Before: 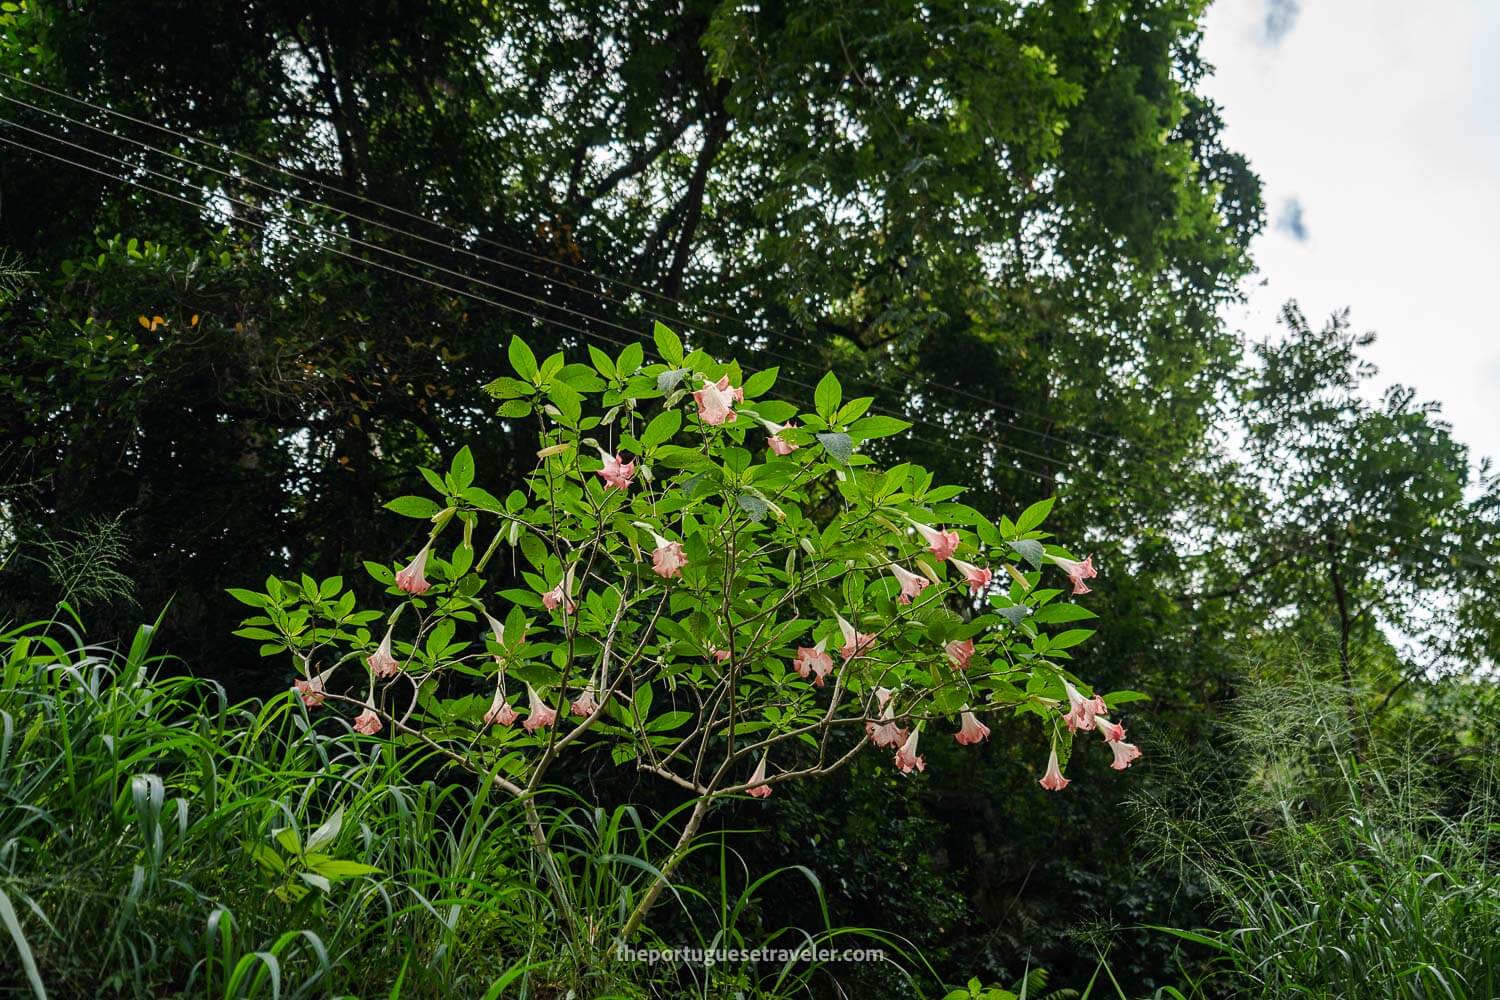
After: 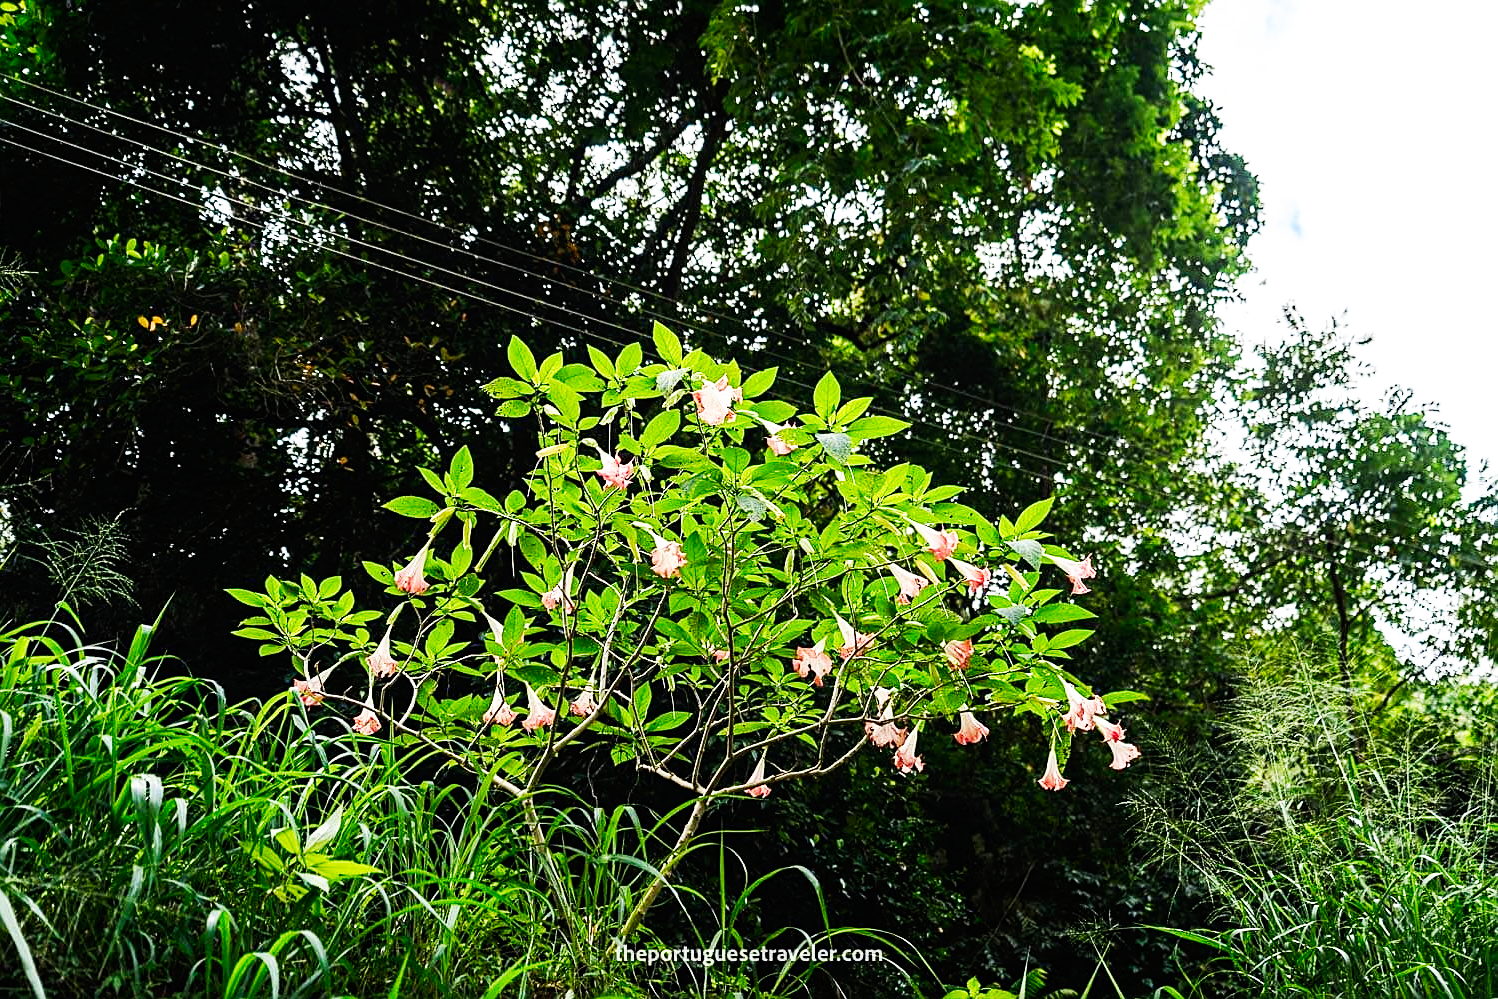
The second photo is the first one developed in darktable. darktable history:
sharpen: on, module defaults
base curve: curves: ch0 [(0, 0) (0.007, 0.004) (0.027, 0.03) (0.046, 0.07) (0.207, 0.54) (0.442, 0.872) (0.673, 0.972) (1, 1)], preserve colors none
crop: left 0.094%
shadows and highlights: shadows -25.29, highlights 51.61, soften with gaussian
